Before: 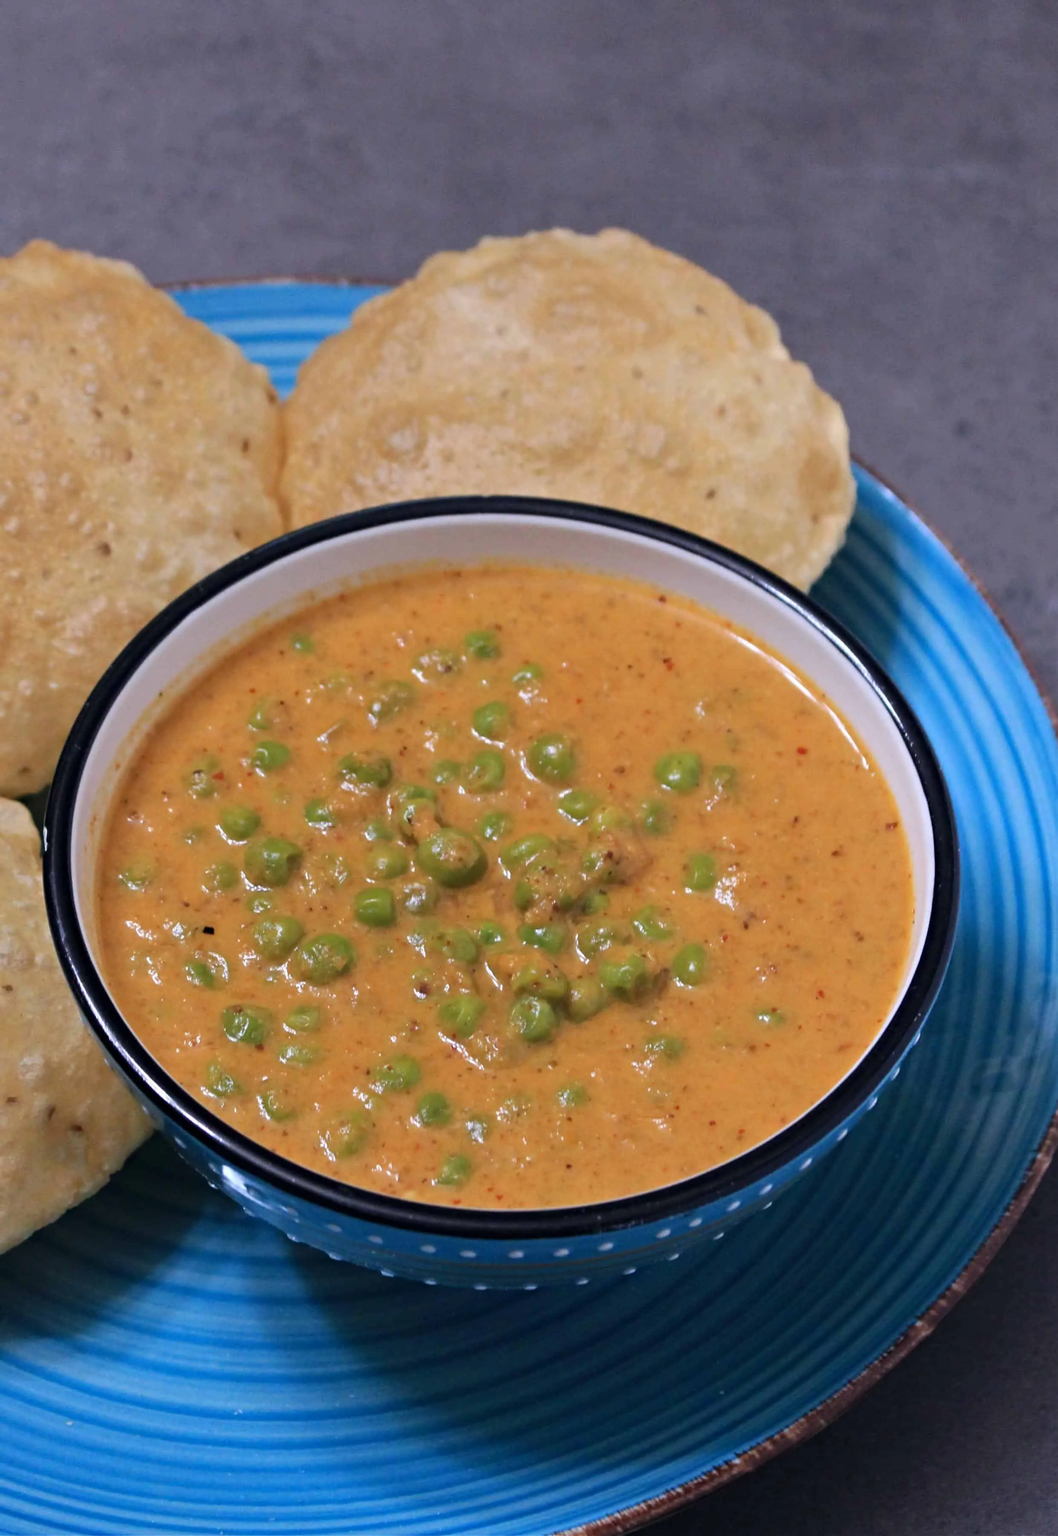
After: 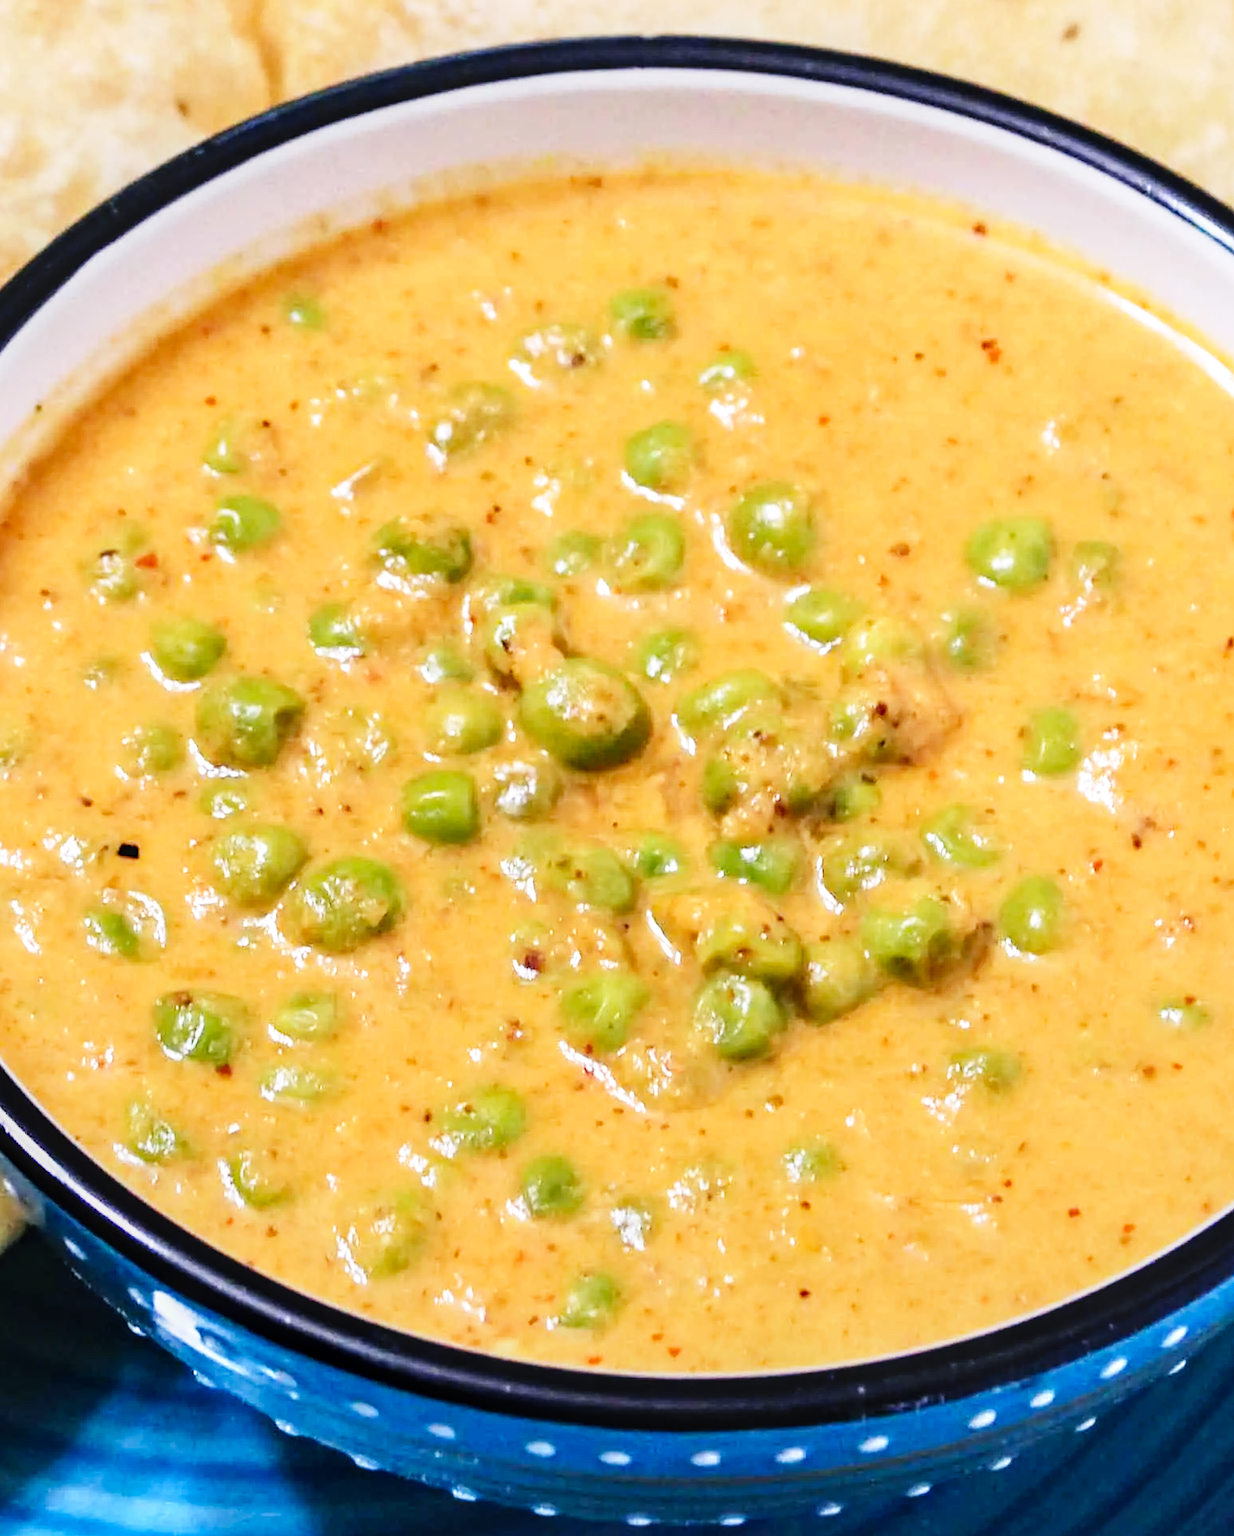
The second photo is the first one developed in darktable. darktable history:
crop: left 13.279%, top 31.077%, right 24.525%, bottom 15.618%
contrast brightness saturation: contrast 0.095, brightness 0.025, saturation 0.02
local contrast: detail 130%
base curve: curves: ch0 [(0, 0) (0, 0.001) (0.001, 0.001) (0.004, 0.002) (0.007, 0.004) (0.015, 0.013) (0.033, 0.045) (0.052, 0.096) (0.075, 0.17) (0.099, 0.241) (0.163, 0.42) (0.219, 0.55) (0.259, 0.616) (0.327, 0.722) (0.365, 0.765) (0.522, 0.873) (0.547, 0.881) (0.689, 0.919) (0.826, 0.952) (1, 1)], exposure shift 0.578, preserve colors none
sharpen: radius 1.275, amount 0.294, threshold 0.194
